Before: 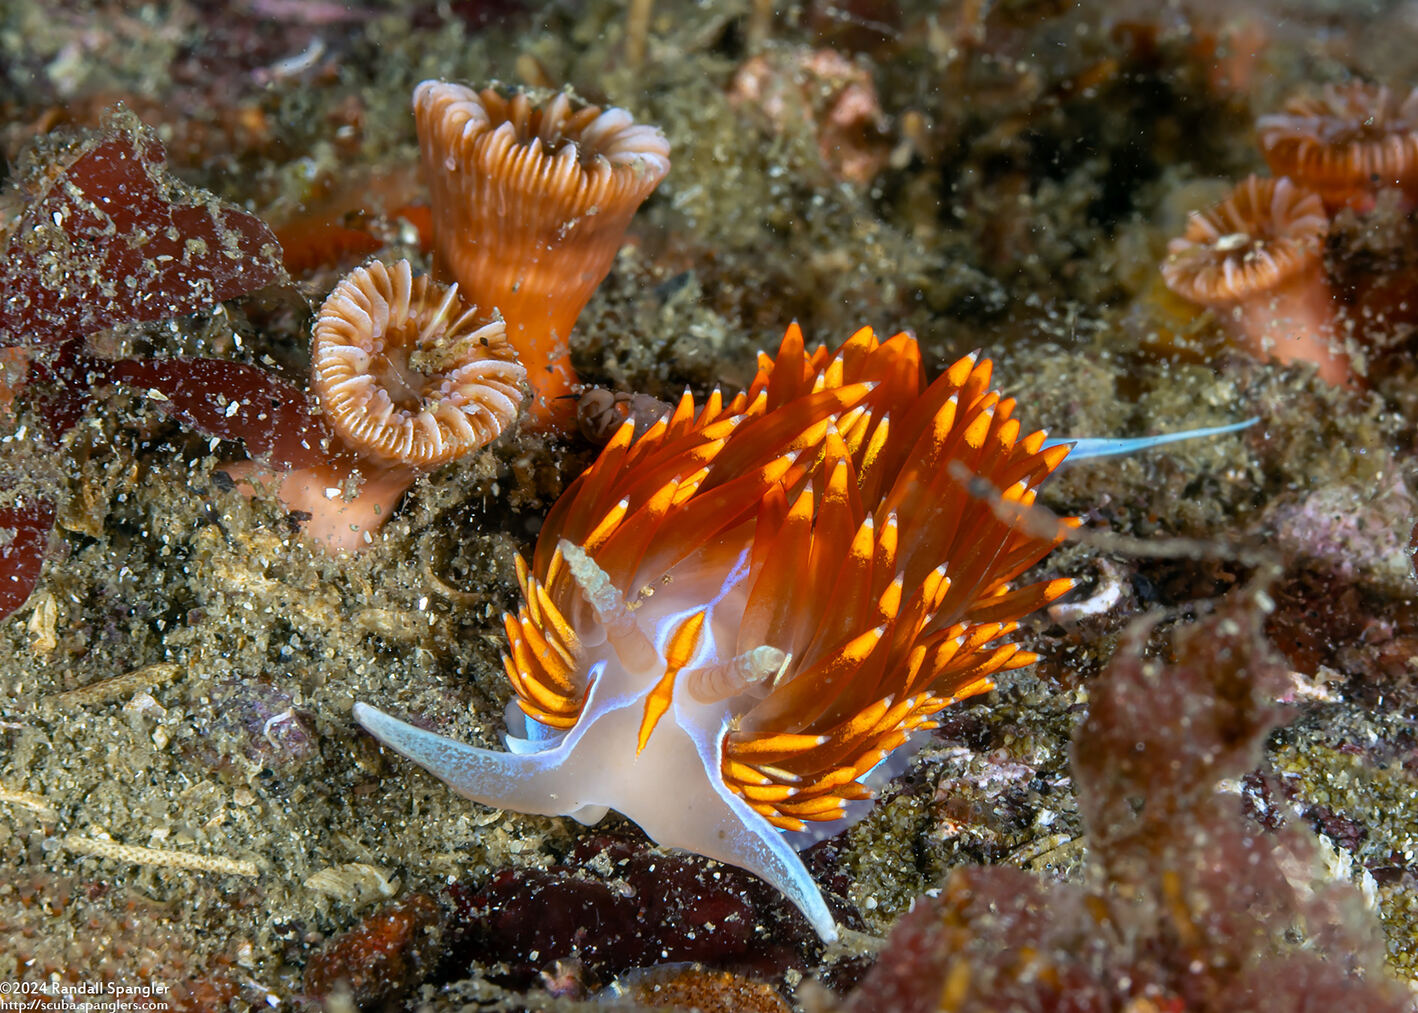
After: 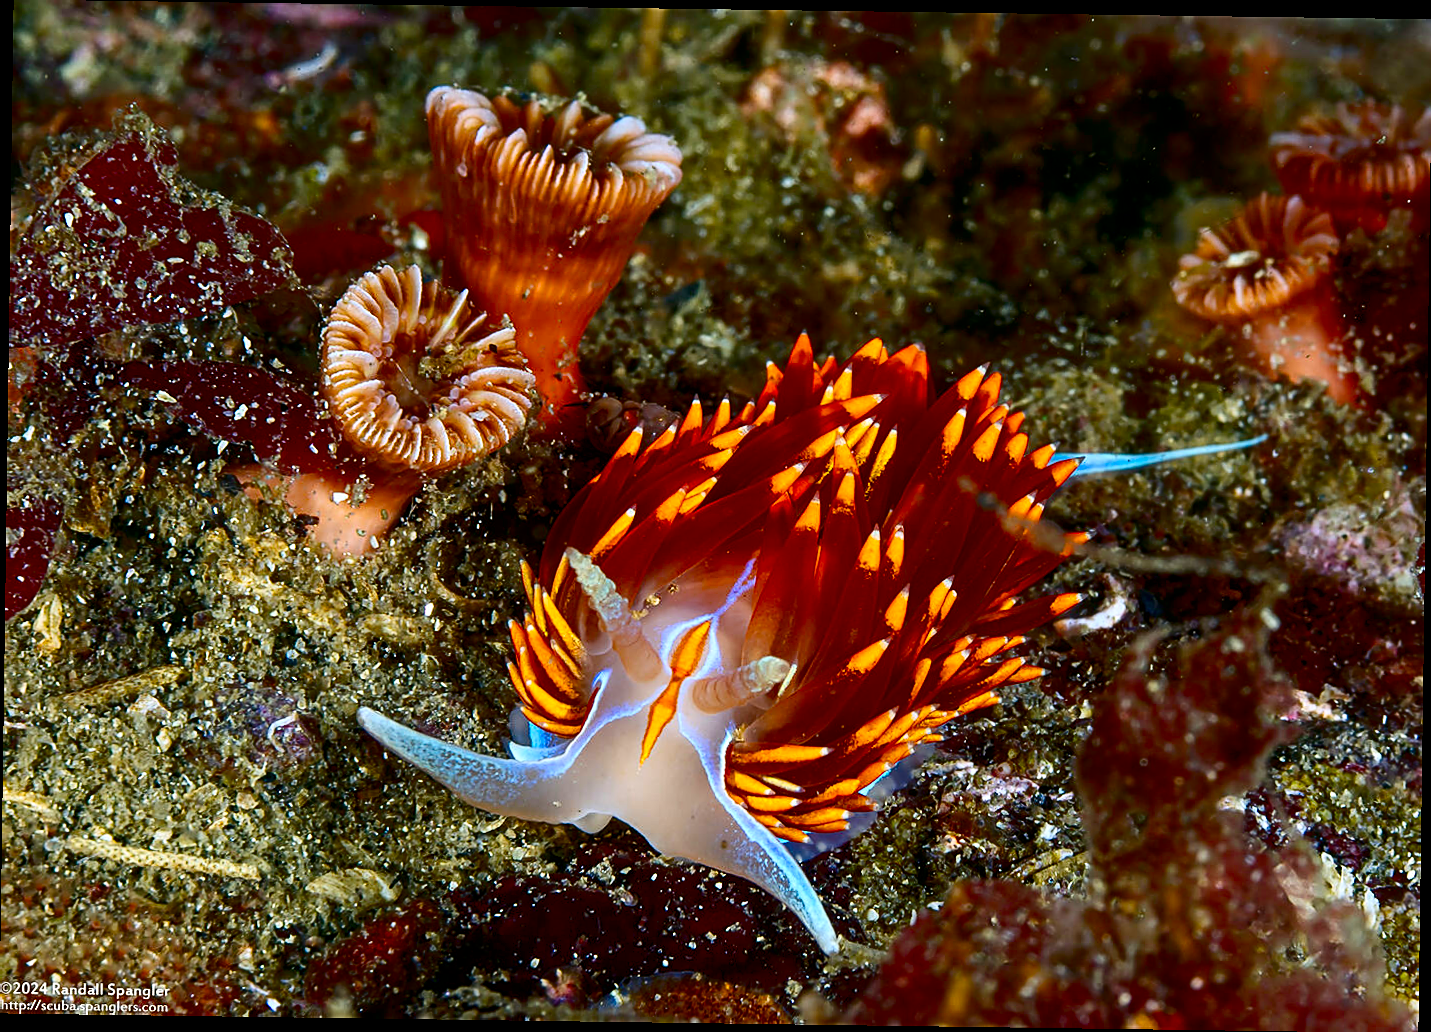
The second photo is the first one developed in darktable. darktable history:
color balance rgb: perceptual saturation grading › global saturation 35%, perceptual saturation grading › highlights -30%, perceptual saturation grading › shadows 35%, perceptual brilliance grading › global brilliance 3%, perceptual brilliance grading › highlights -3%, perceptual brilliance grading › shadows 3%
rotate and perspective: rotation 0.8°, automatic cropping off
contrast brightness saturation: contrast 0.22, brightness -0.19, saturation 0.24
sharpen: on, module defaults
